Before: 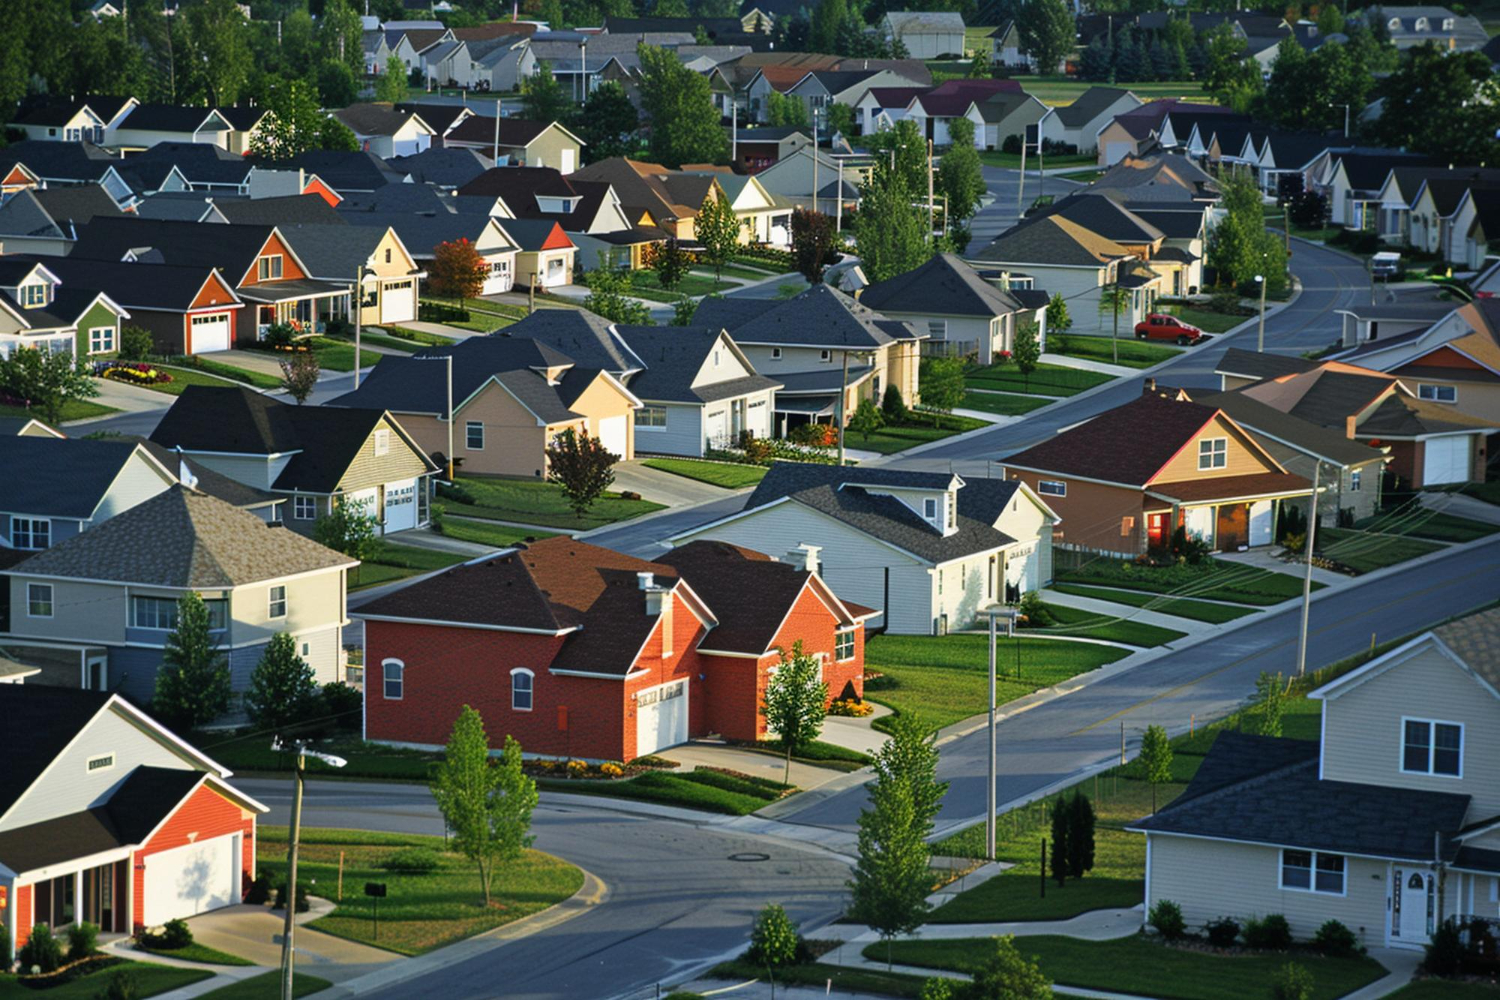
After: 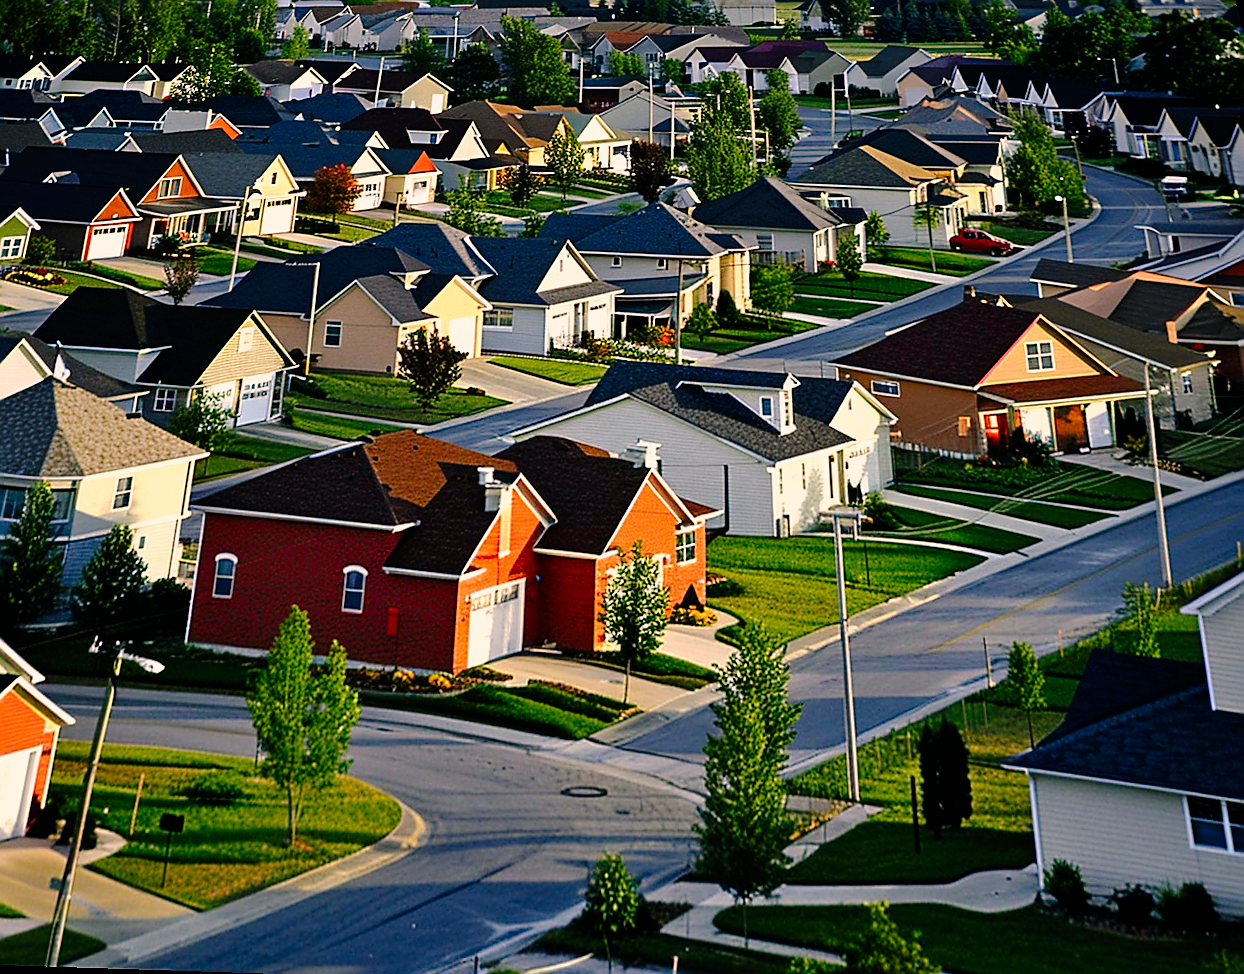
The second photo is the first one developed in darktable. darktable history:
color correction: highlights a* 11.96, highlights b* 11.58
rotate and perspective: rotation 0.72°, lens shift (vertical) -0.352, lens shift (horizontal) -0.051, crop left 0.152, crop right 0.859, crop top 0.019, crop bottom 0.964
sharpen: radius 1.4, amount 1.25, threshold 0.7
tone curve: curves: ch0 [(0, 0) (0.003, 0) (0.011, 0.001) (0.025, 0.001) (0.044, 0.002) (0.069, 0.007) (0.1, 0.015) (0.136, 0.027) (0.177, 0.066) (0.224, 0.122) (0.277, 0.219) (0.335, 0.327) (0.399, 0.432) (0.468, 0.527) (0.543, 0.615) (0.623, 0.695) (0.709, 0.777) (0.801, 0.874) (0.898, 0.973) (1, 1)], preserve colors none
